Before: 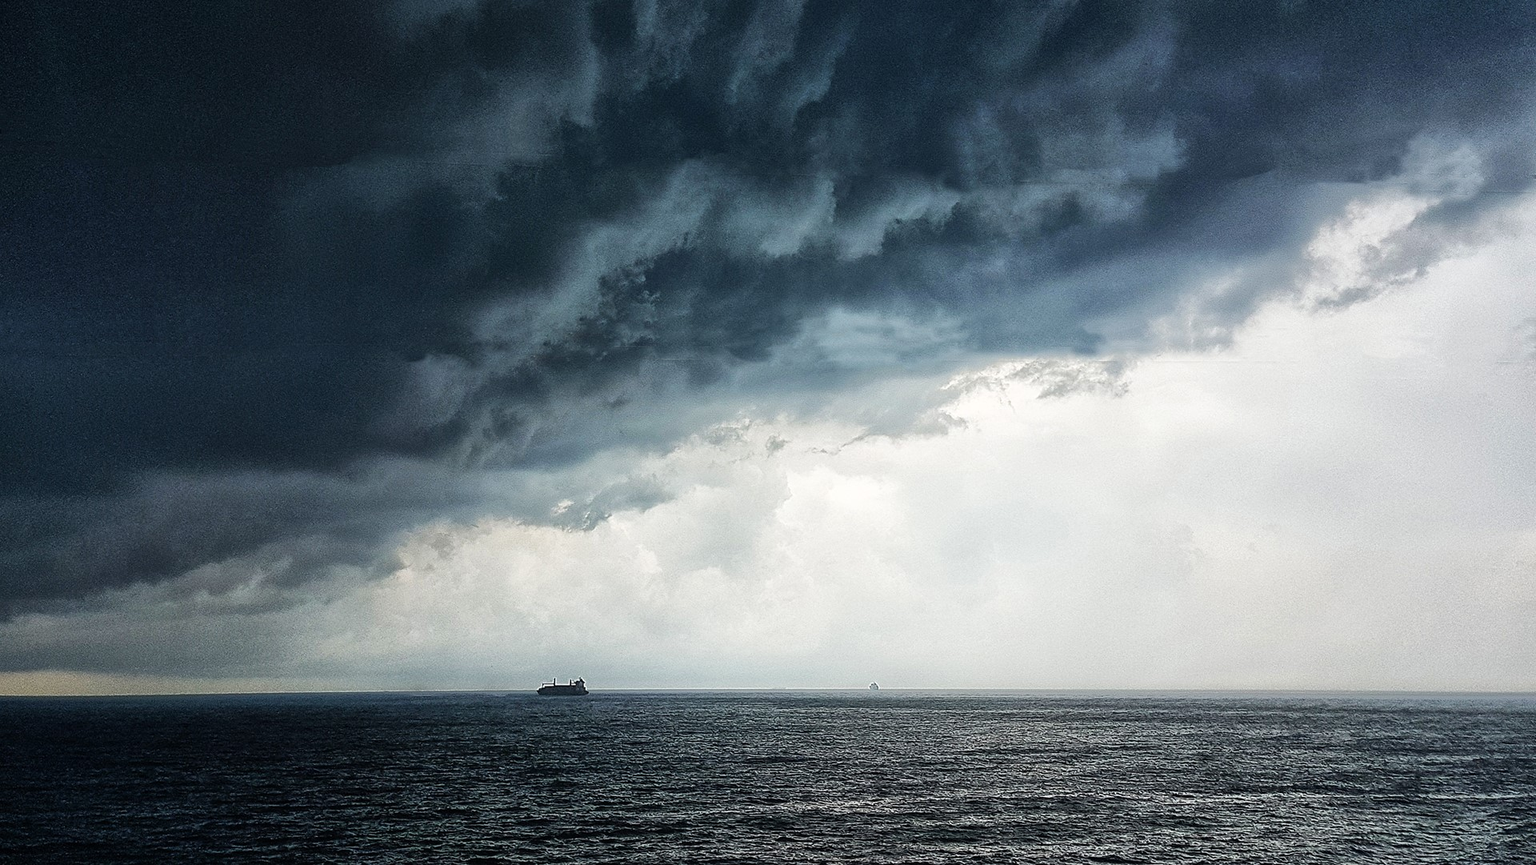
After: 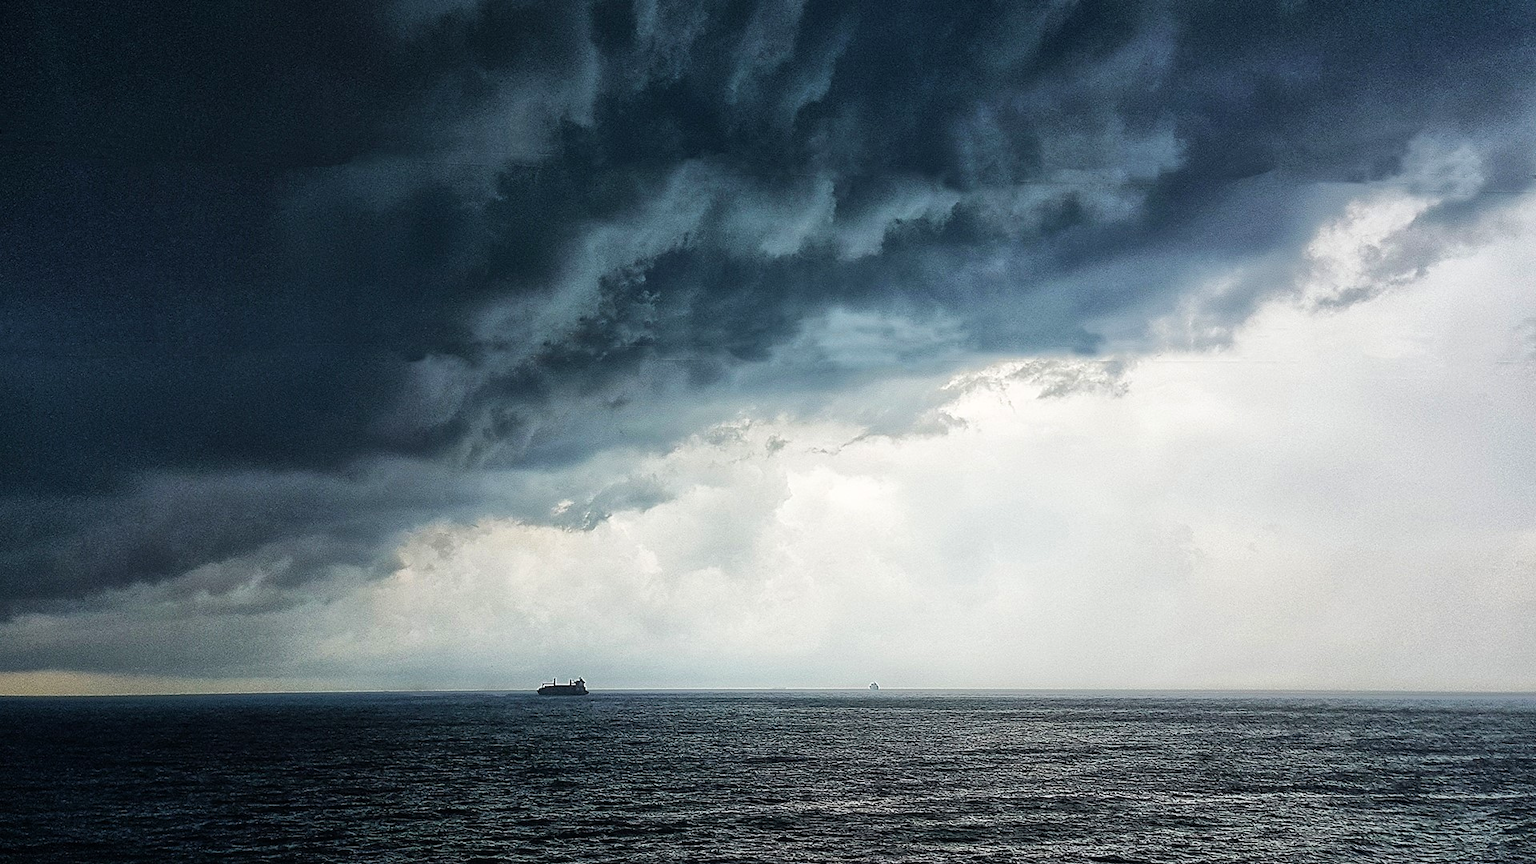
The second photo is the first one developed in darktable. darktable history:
exposure: compensate highlight preservation false
velvia: strength 15.06%
